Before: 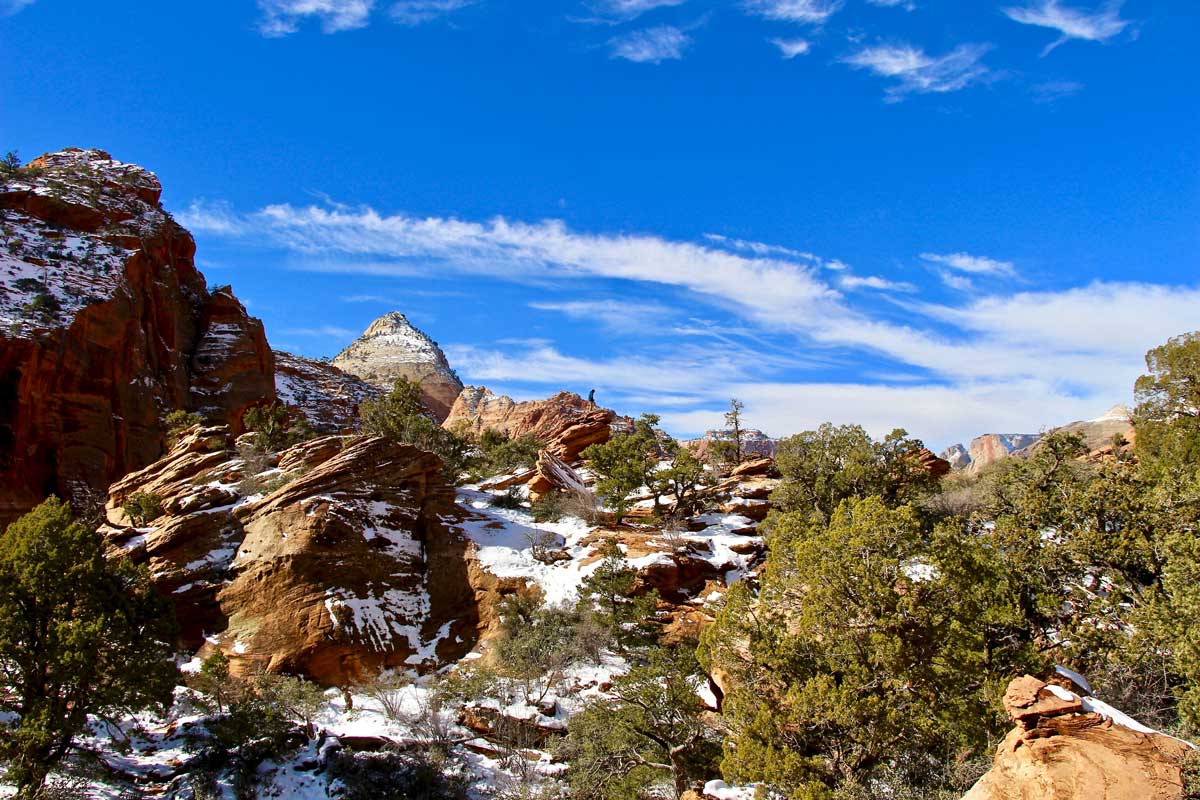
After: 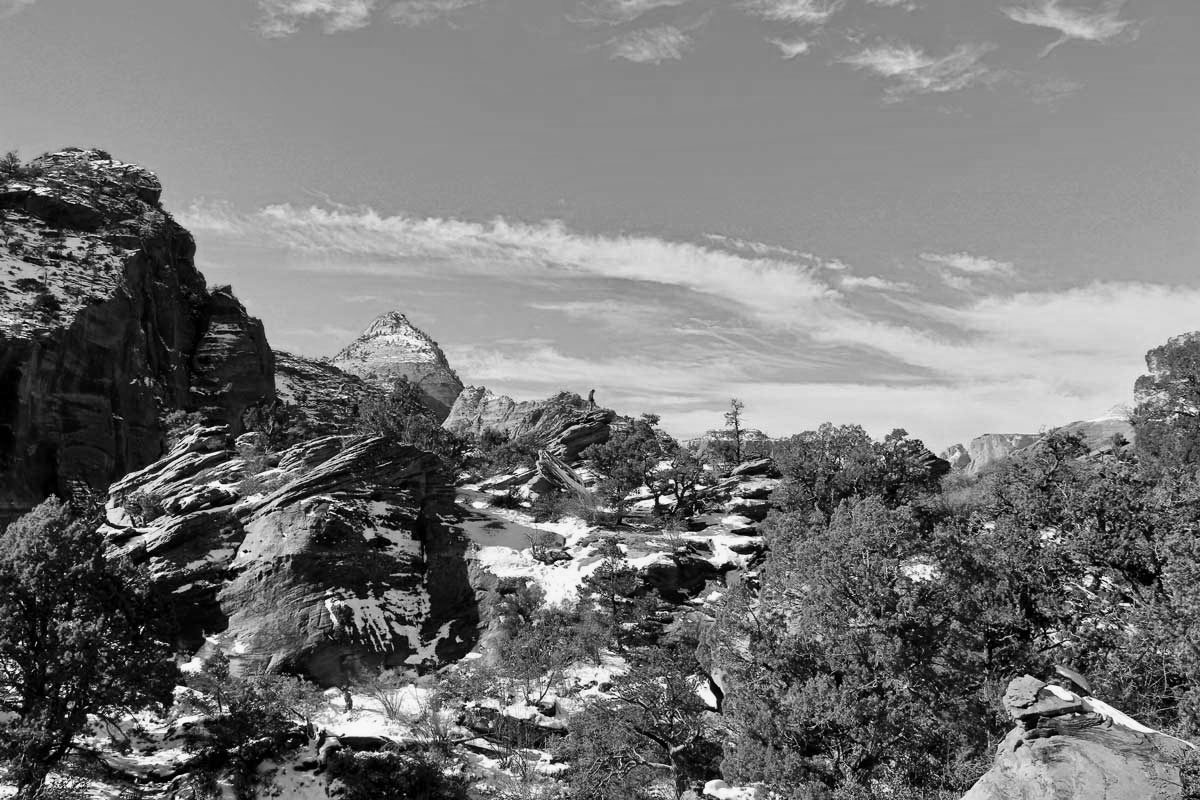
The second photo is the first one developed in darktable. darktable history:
shadows and highlights: soften with gaussian
color calibration: output gray [0.21, 0.42, 0.37, 0], gray › normalize channels true, illuminant same as pipeline (D50), adaptation XYZ, x 0.346, y 0.359, gamut compression 0
